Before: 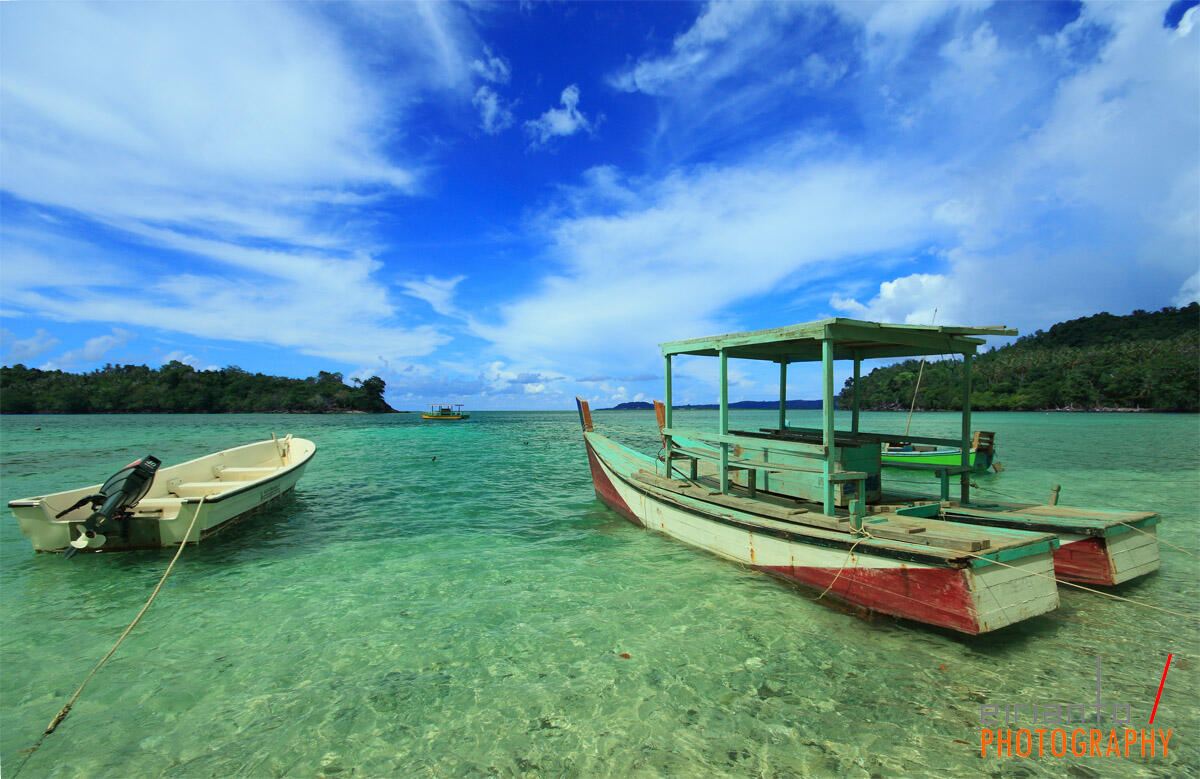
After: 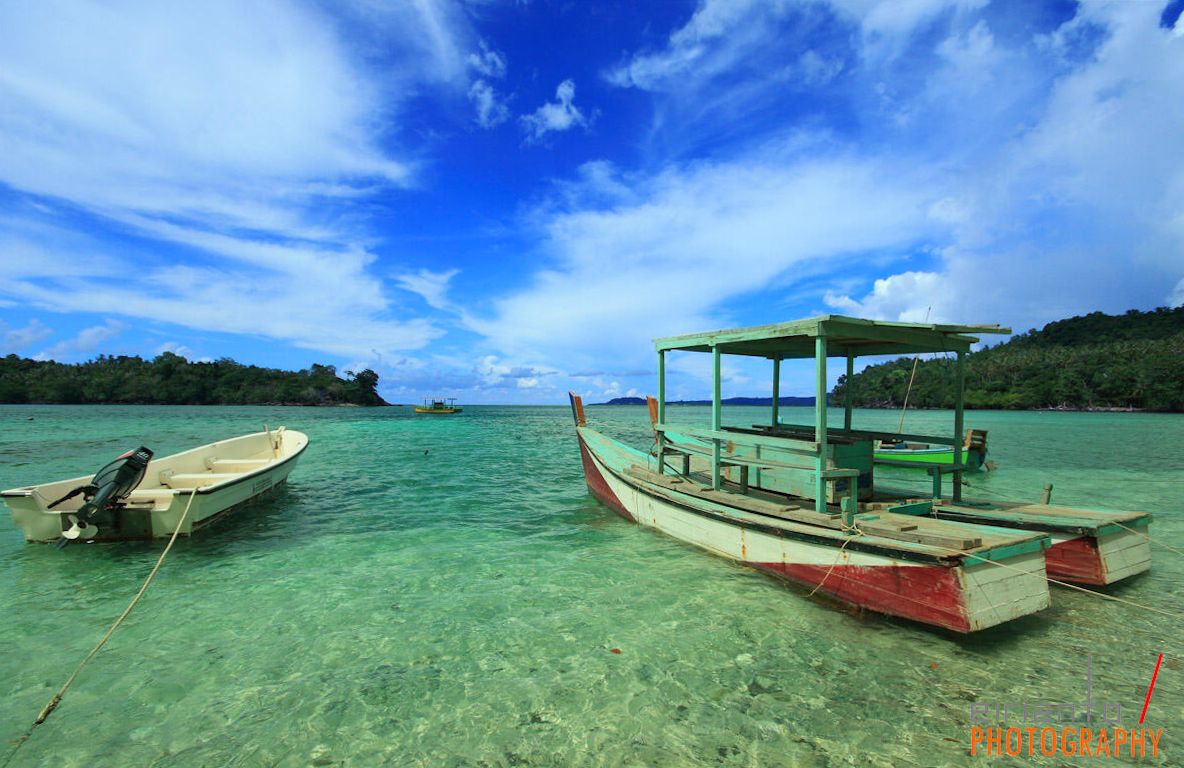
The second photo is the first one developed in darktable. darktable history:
white balance: red 1.004, blue 1.024
crop and rotate: angle -0.5°
